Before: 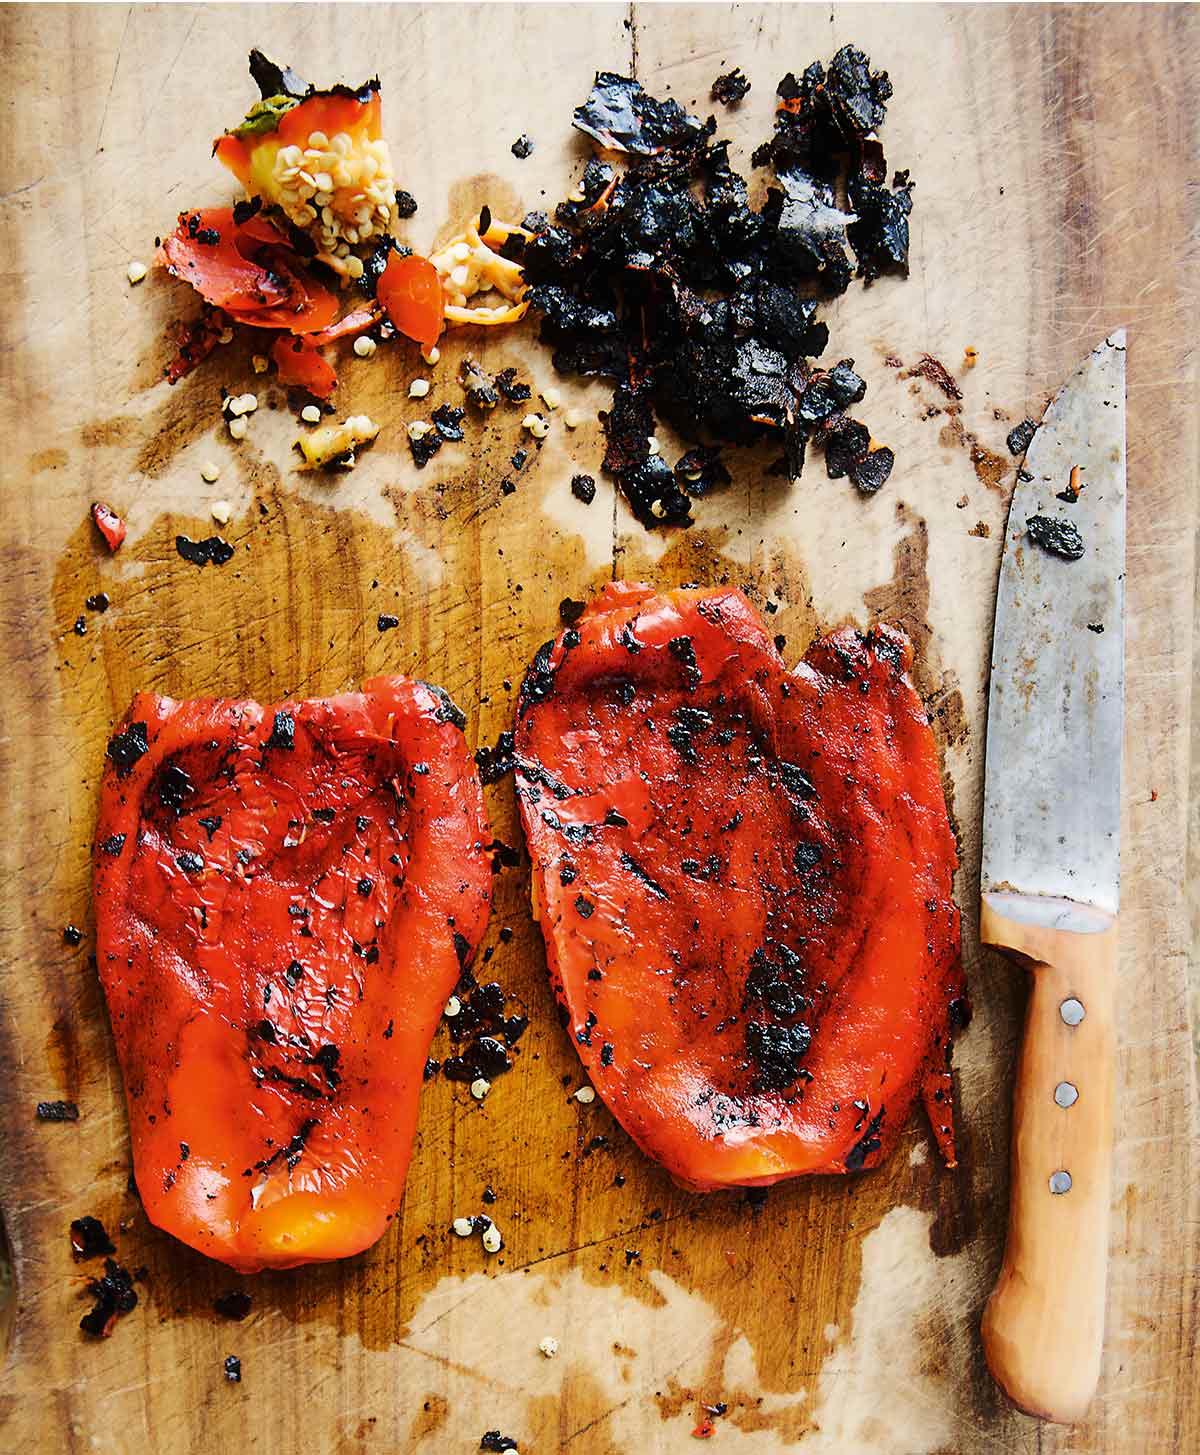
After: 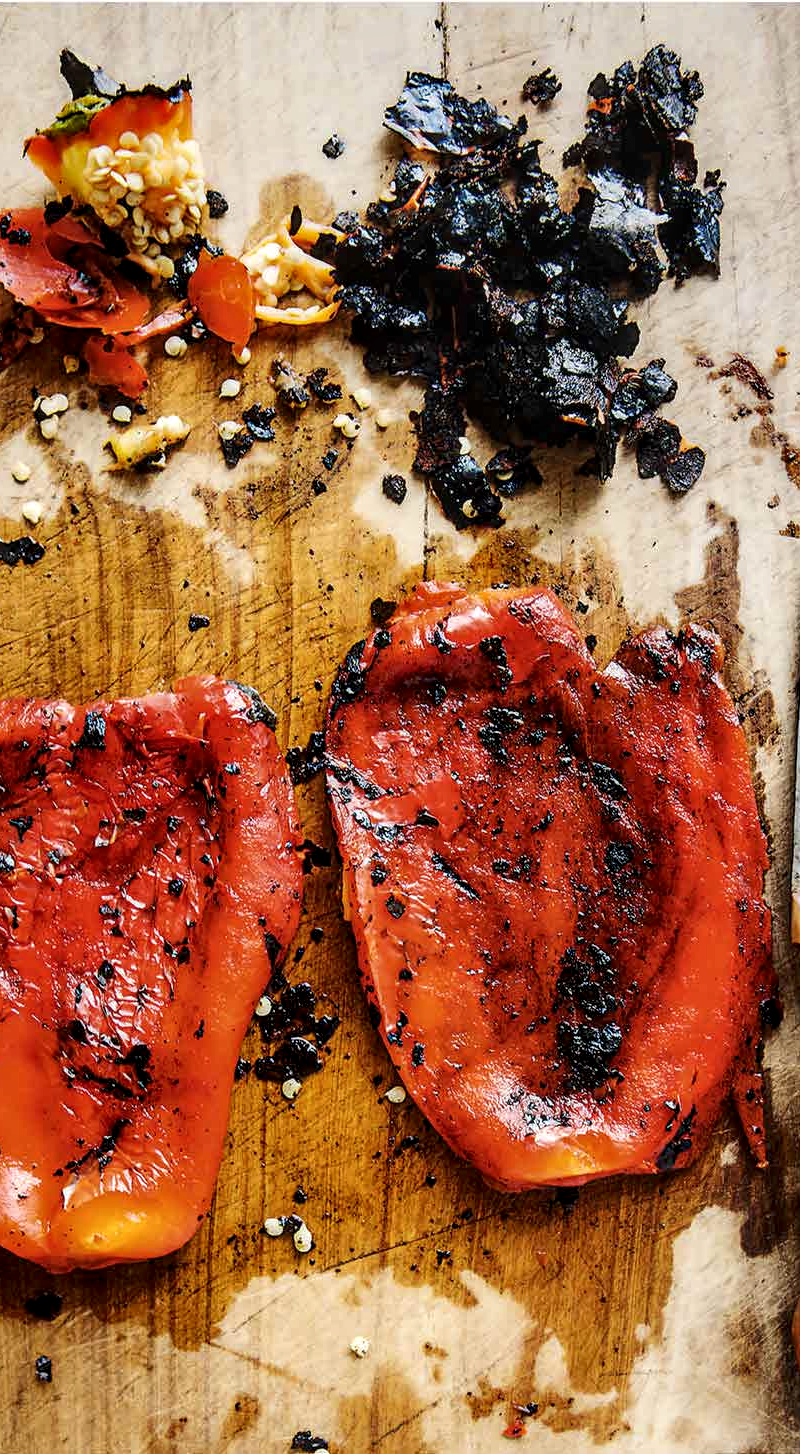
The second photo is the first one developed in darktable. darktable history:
crop and rotate: left 15.754%, right 17.579%
color zones: curves: ch0 [(0.068, 0.464) (0.25, 0.5) (0.48, 0.508) (0.75, 0.536) (0.886, 0.476) (0.967, 0.456)]; ch1 [(0.066, 0.456) (0.25, 0.5) (0.616, 0.508) (0.746, 0.56) (0.934, 0.444)]
local contrast: detail 140%
